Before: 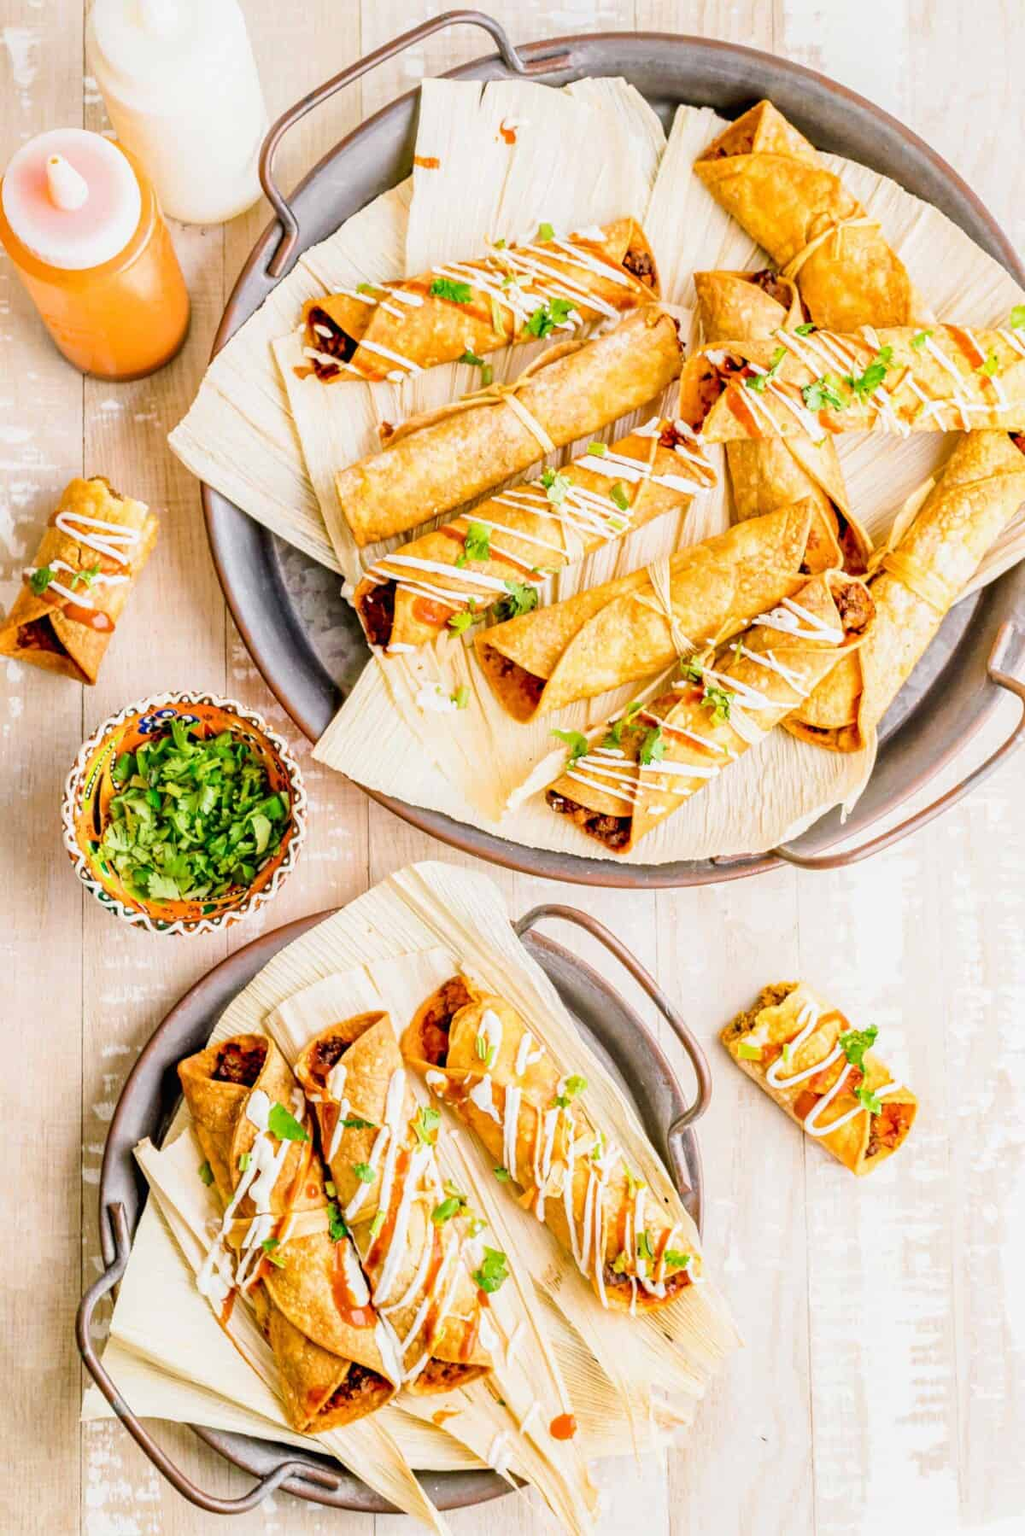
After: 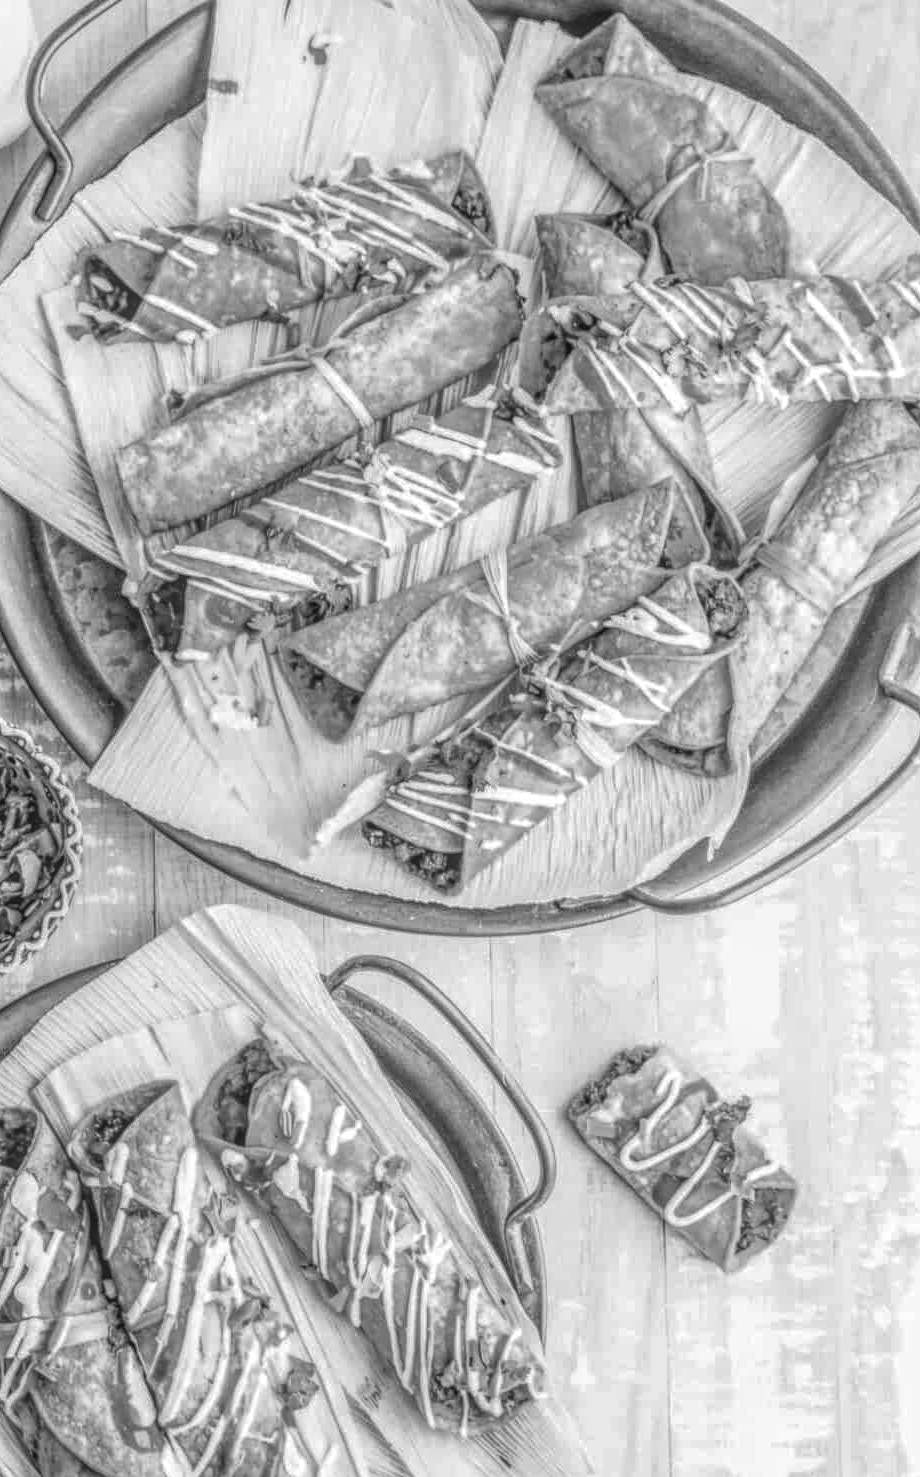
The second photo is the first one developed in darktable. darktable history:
local contrast: highlights 0%, shadows 0%, detail 200%, midtone range 0.25
color calibration: output gray [0.21, 0.42, 0.37, 0], gray › normalize channels true, illuminant same as pipeline (D50), adaptation XYZ, x 0.346, y 0.359, gamut compression 0
crop: left 23.095%, top 5.827%, bottom 11.854%
white balance: red 0.931, blue 1.11
